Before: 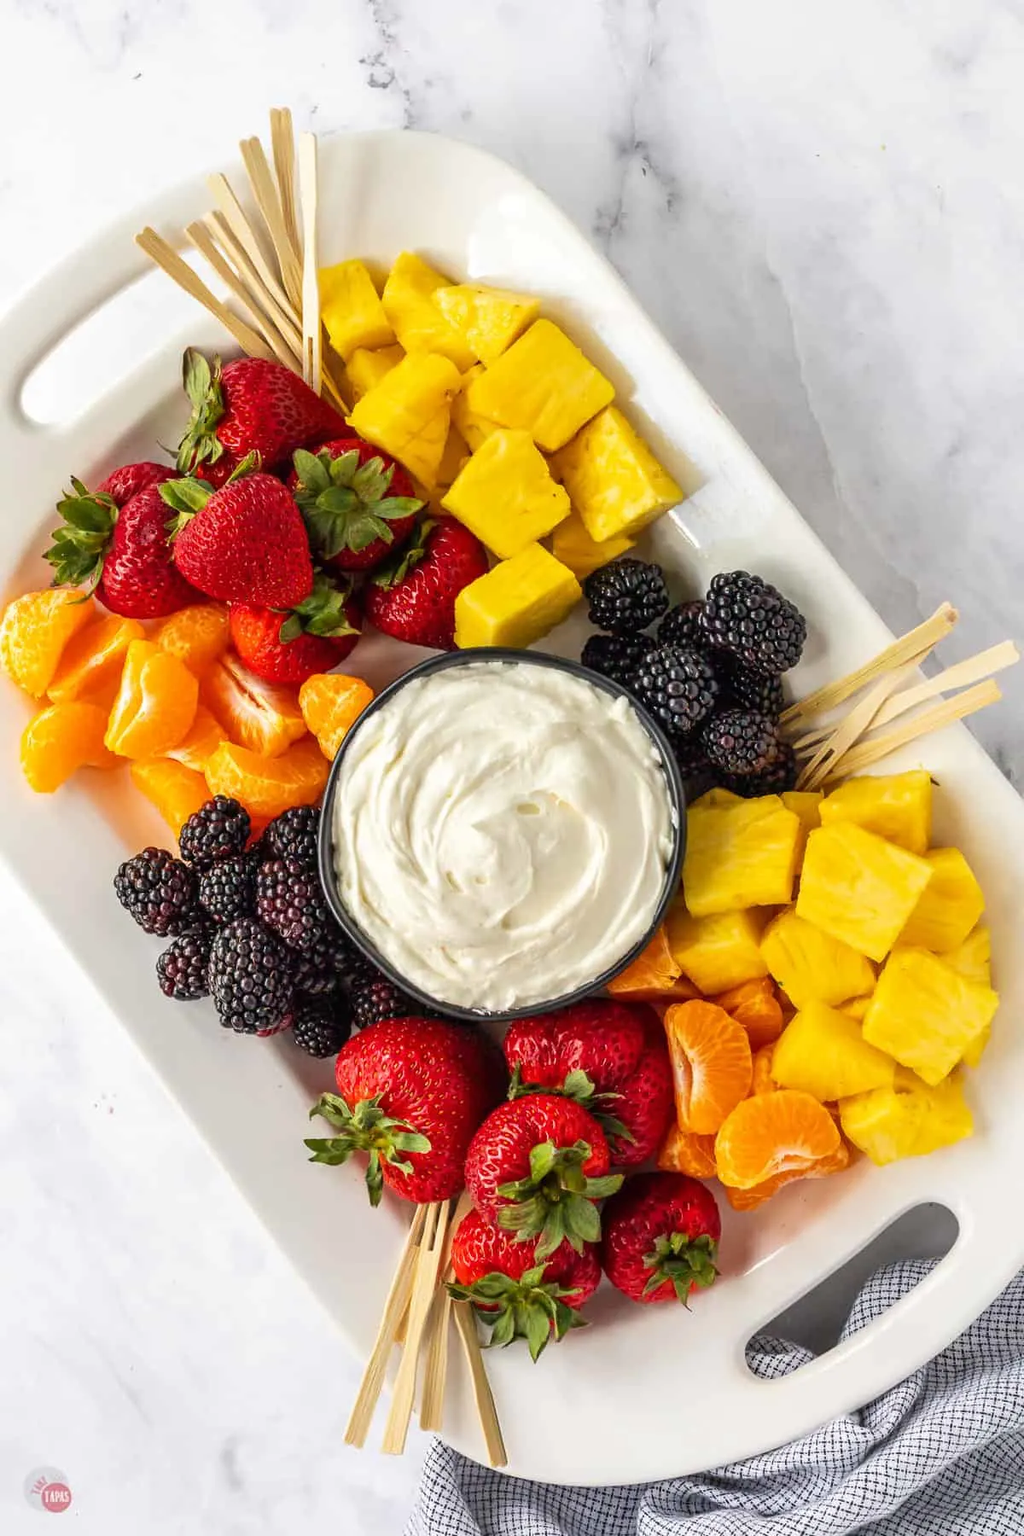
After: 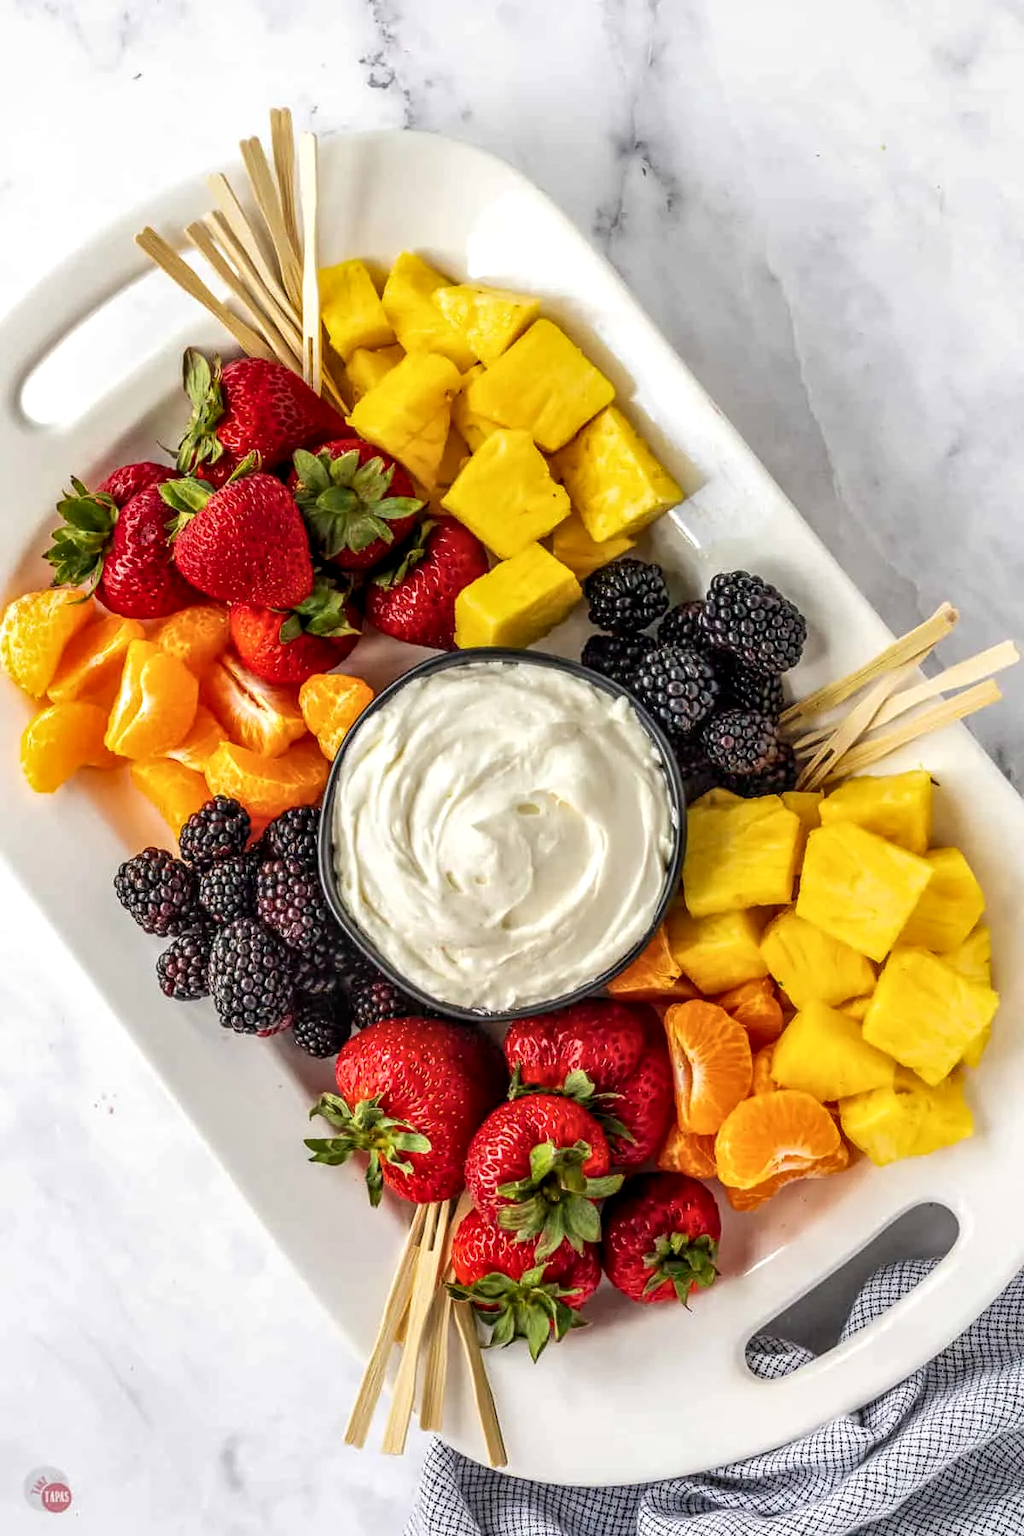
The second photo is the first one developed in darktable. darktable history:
local contrast: highlights 63%, detail 143%, midtone range 0.431
color balance rgb: perceptual saturation grading › global saturation 0.584%
